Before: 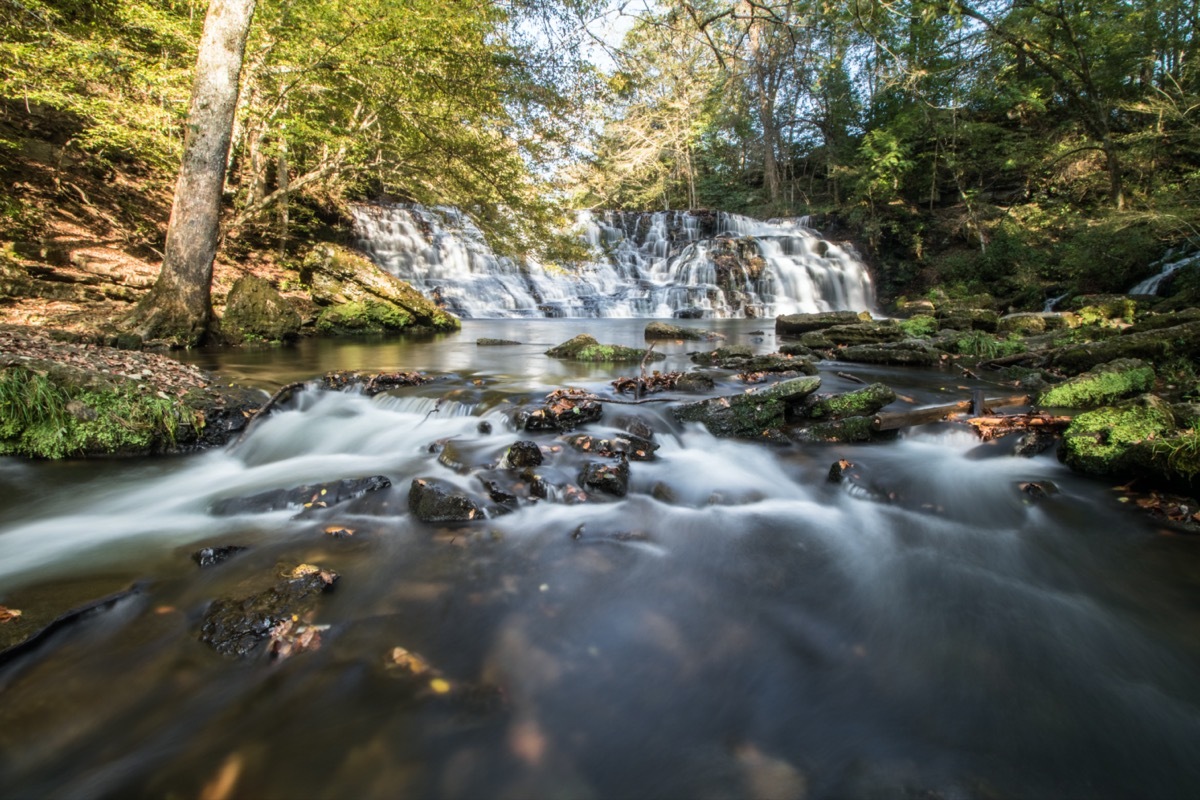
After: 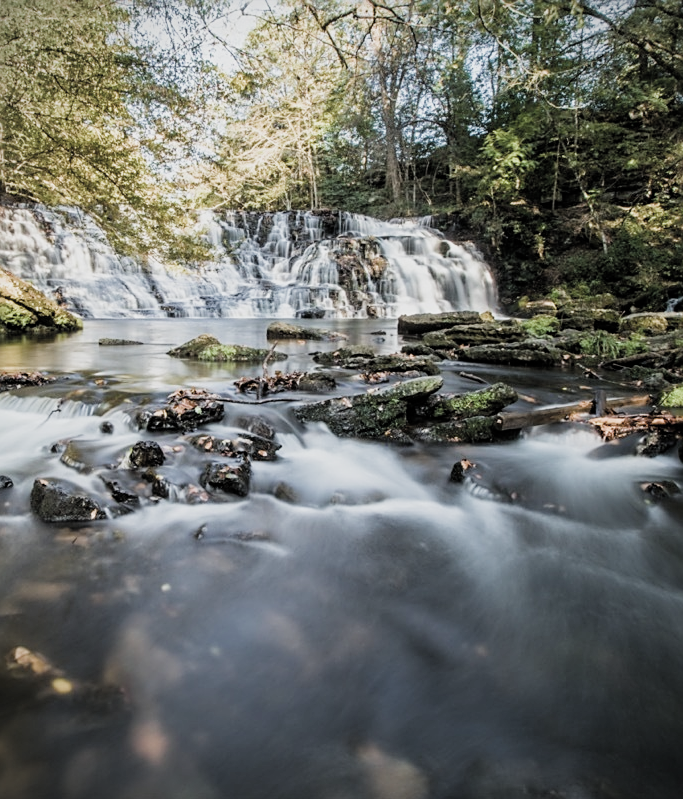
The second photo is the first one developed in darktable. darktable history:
vignetting: fall-off start 92.52%
exposure: exposure 0.56 EV, compensate exposure bias true, compensate highlight preservation false
crop: left 31.554%, top 0.004%, right 11.49%
color balance rgb: linear chroma grading › global chroma 15.602%, perceptual saturation grading › global saturation 25.799%
sharpen: on, module defaults
color correction: highlights b* -0.053, saturation 0.533
filmic rgb: black relative exposure -7.65 EV, white relative exposure 4.56 EV, hardness 3.61, color science v4 (2020)
